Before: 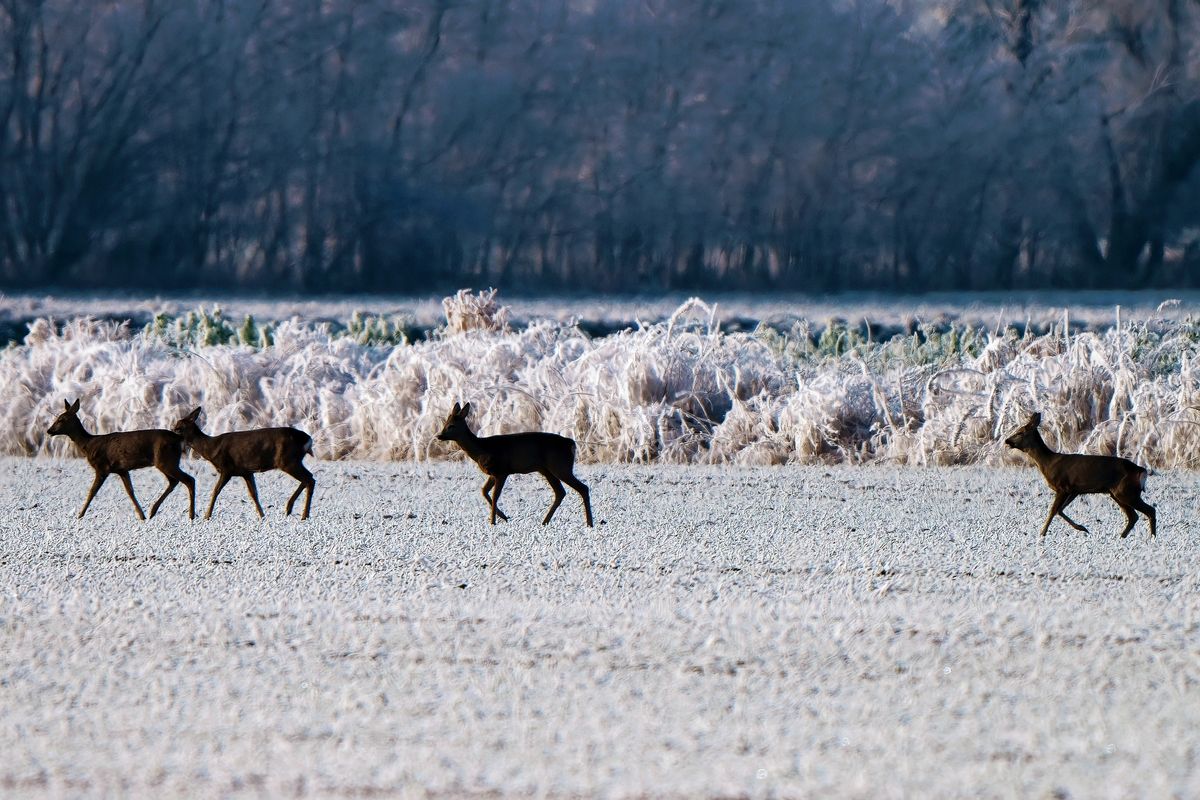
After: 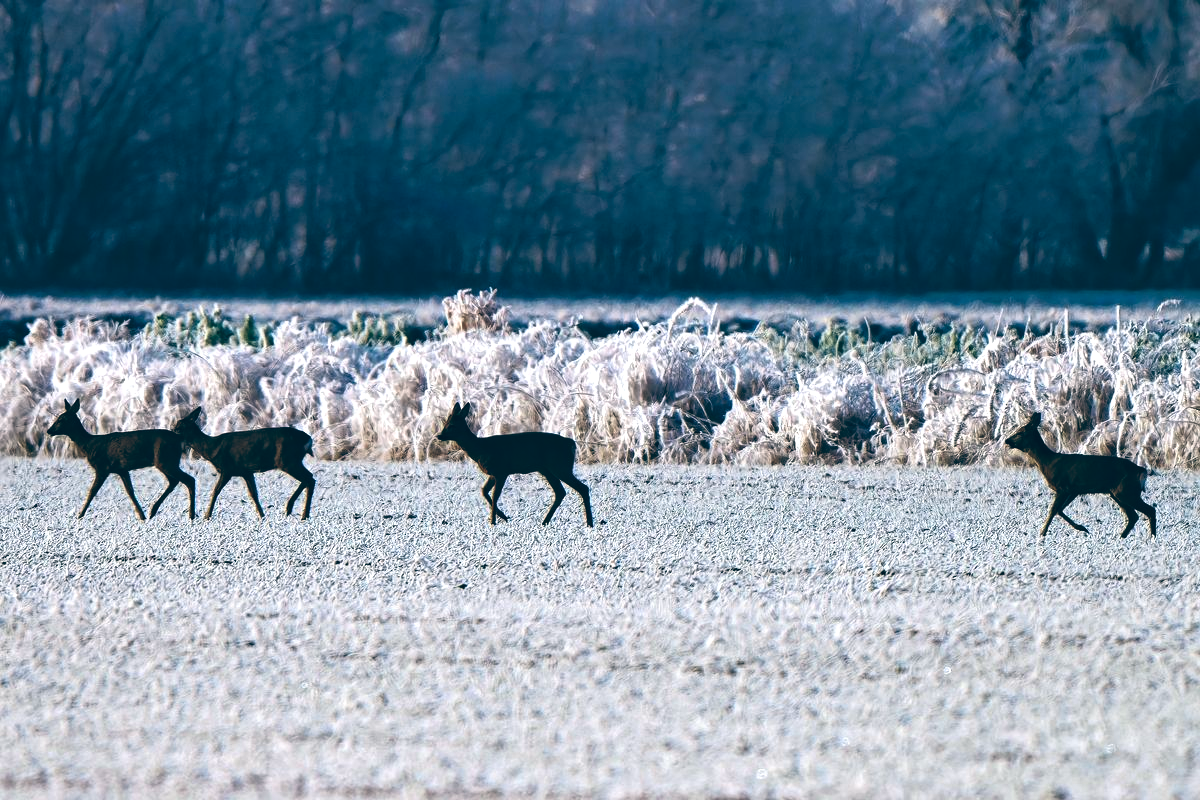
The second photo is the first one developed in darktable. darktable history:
contrast equalizer: octaves 7, y [[0.528 ×6], [0.514 ×6], [0.362 ×6], [0 ×6], [0 ×6]]
color balance: lift [1.016, 0.983, 1, 1.017], gamma [0.958, 1, 1, 1], gain [0.981, 1.007, 0.993, 1.002], input saturation 118.26%, contrast 13.43%, contrast fulcrum 21.62%, output saturation 82.76%
